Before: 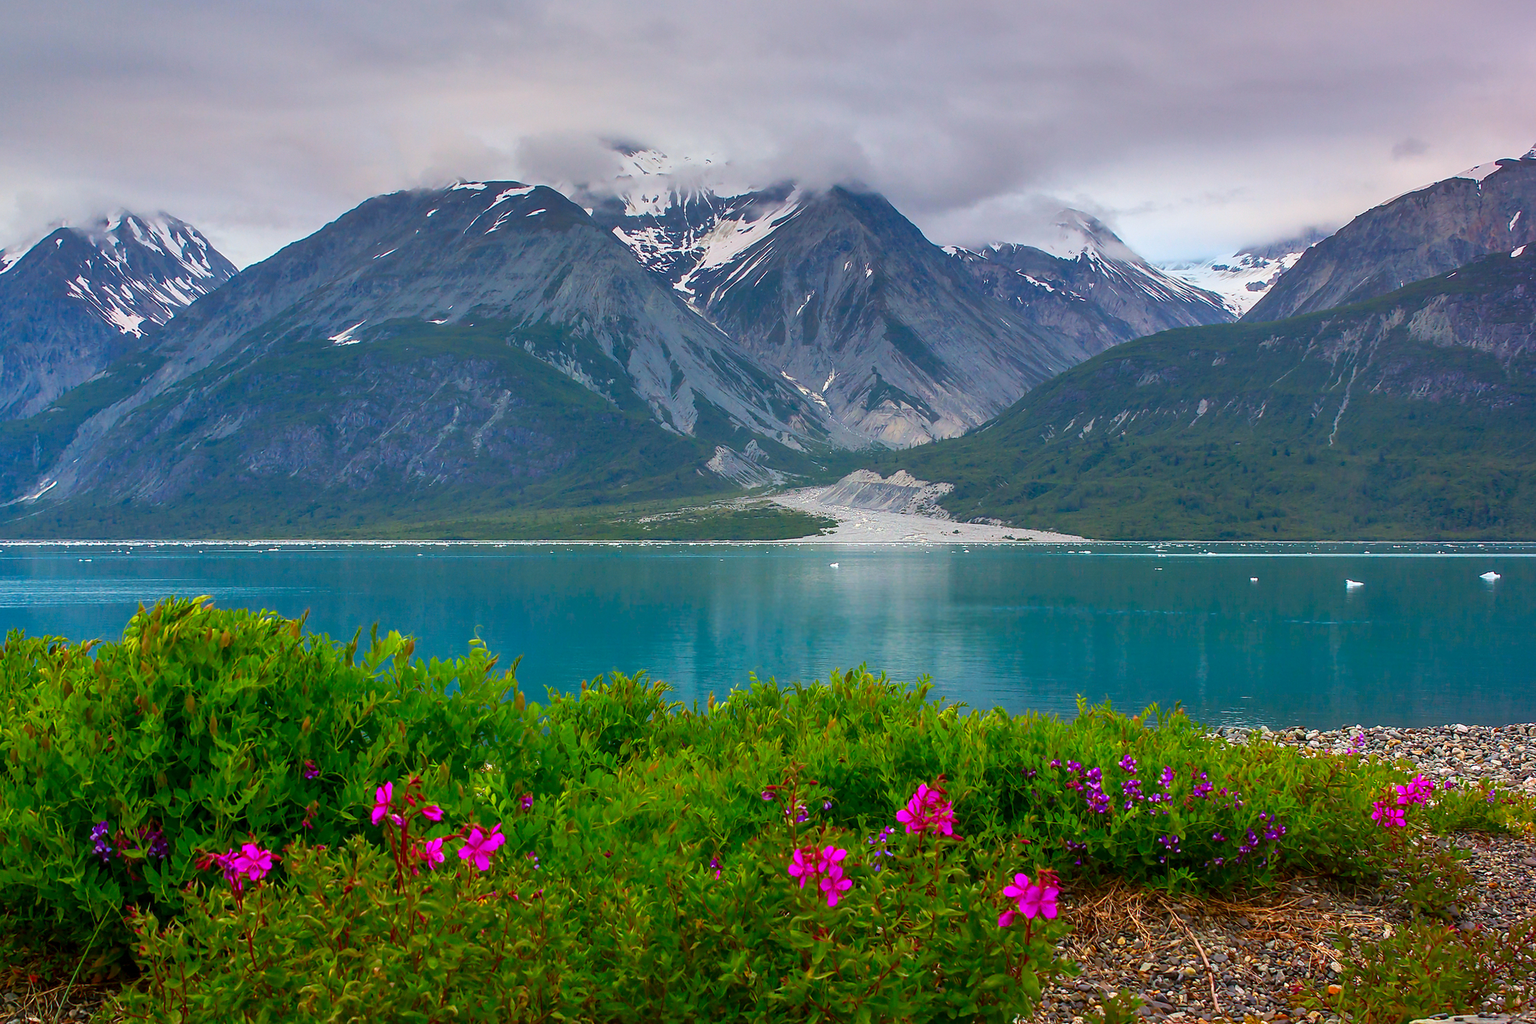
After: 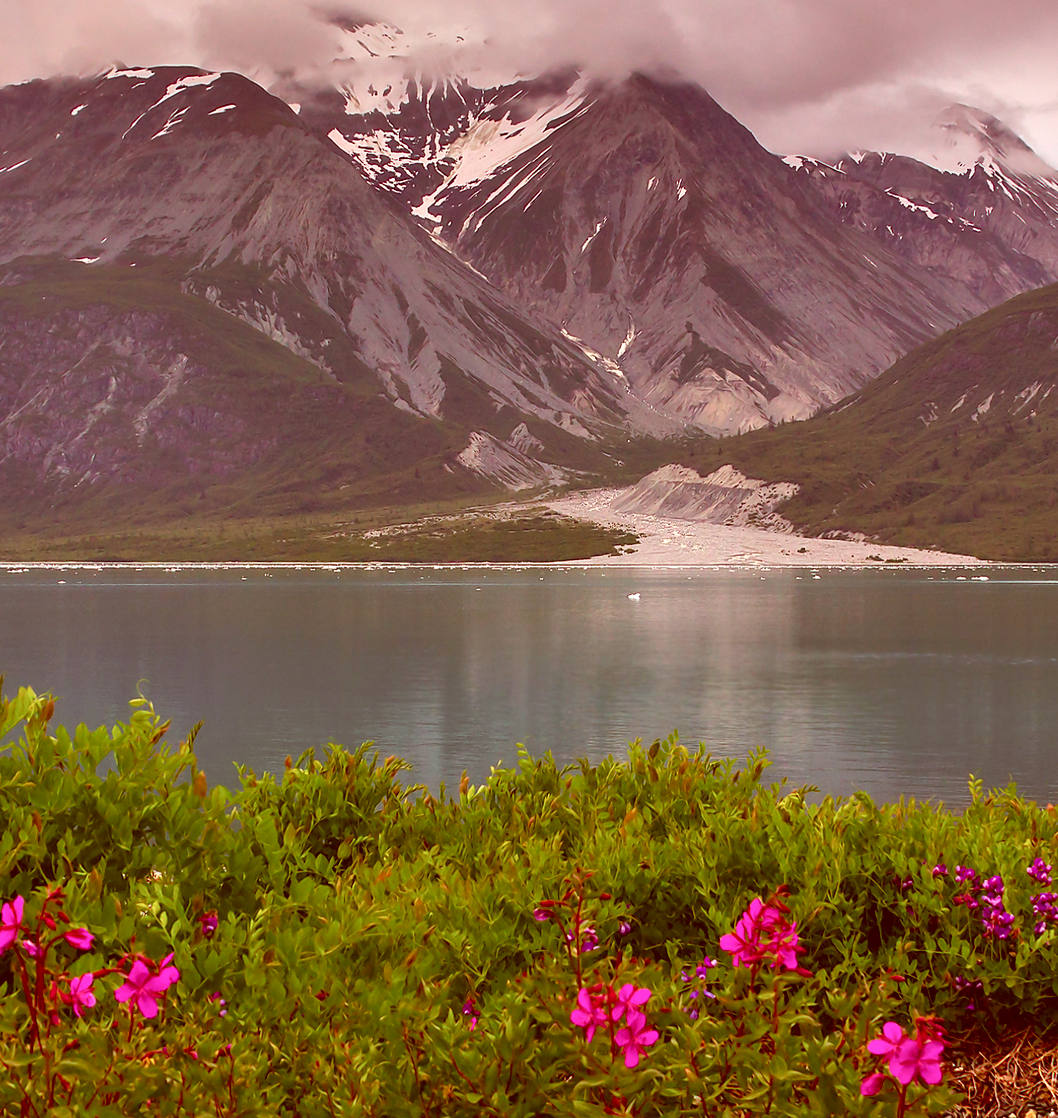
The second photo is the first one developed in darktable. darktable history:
shadows and highlights: shadows 37.55, highlights -26.7, soften with gaussian
contrast equalizer: octaves 7, y [[0.528 ×6], [0.514 ×6], [0.362 ×6], [0 ×6], [0 ×6]]
crop and rotate: angle 0.01°, left 24.424%, top 13.022%, right 25.639%, bottom 7.852%
color correction: highlights a* 9.21, highlights b* 9, shadows a* 39.38, shadows b* 39.32, saturation 0.77
